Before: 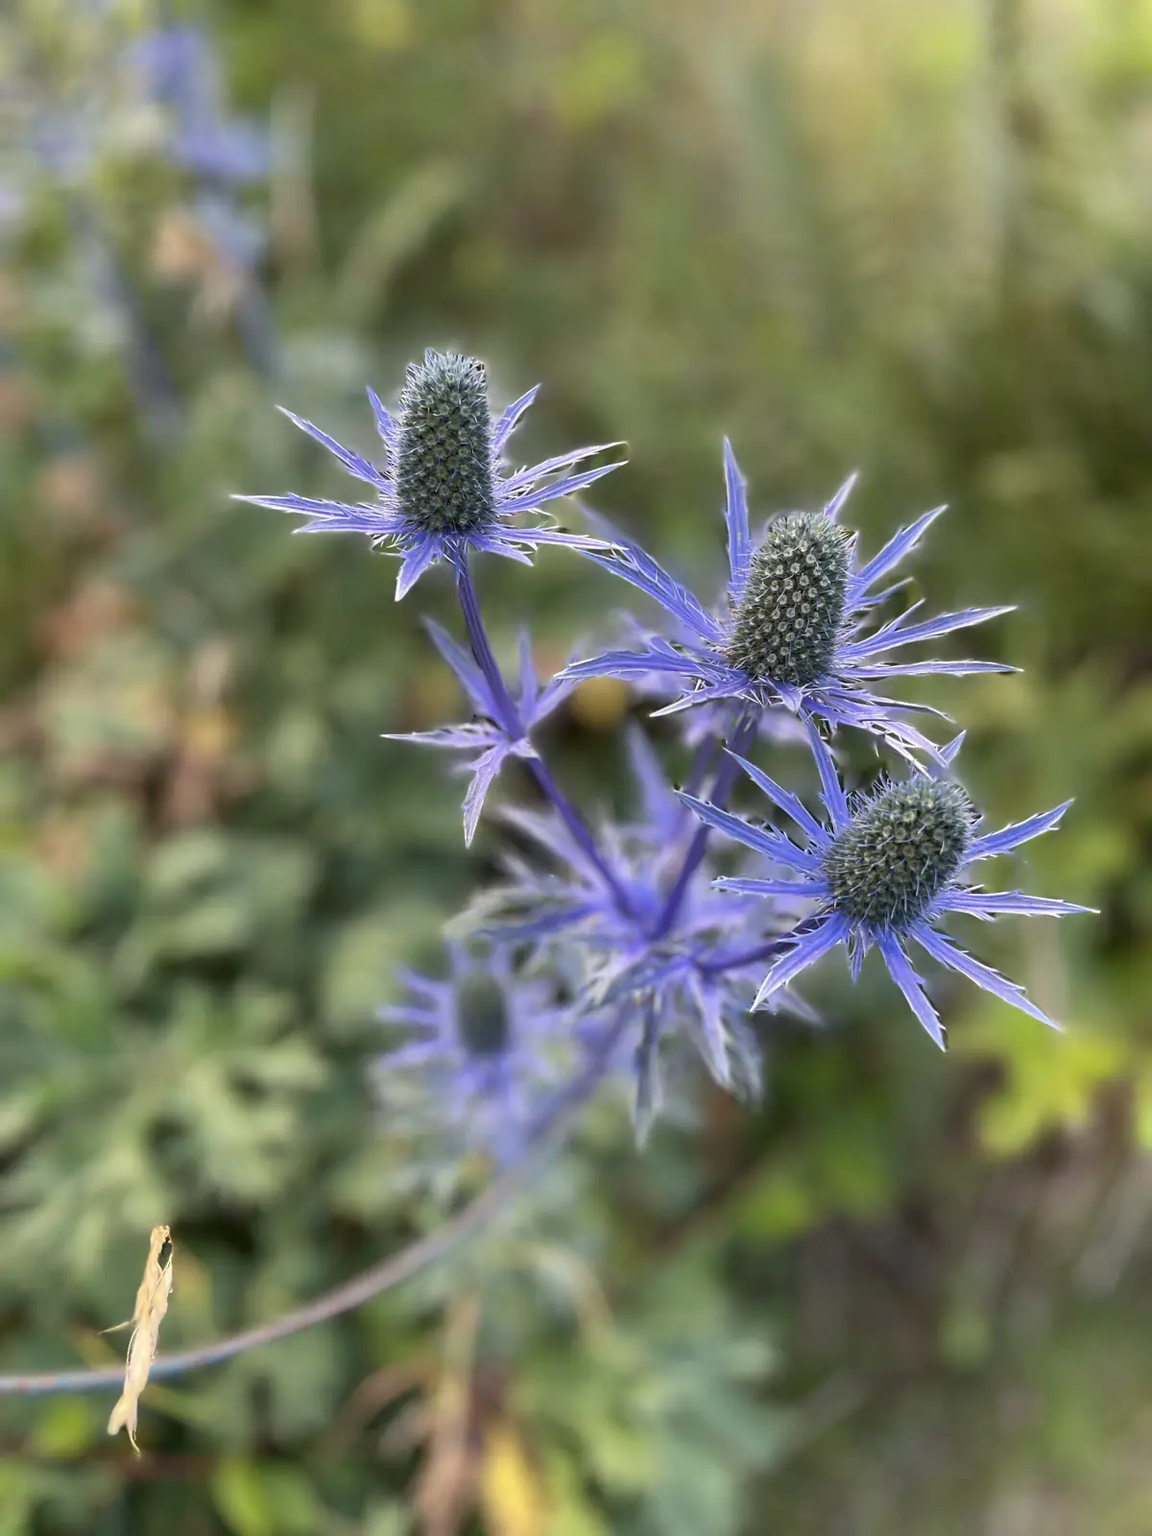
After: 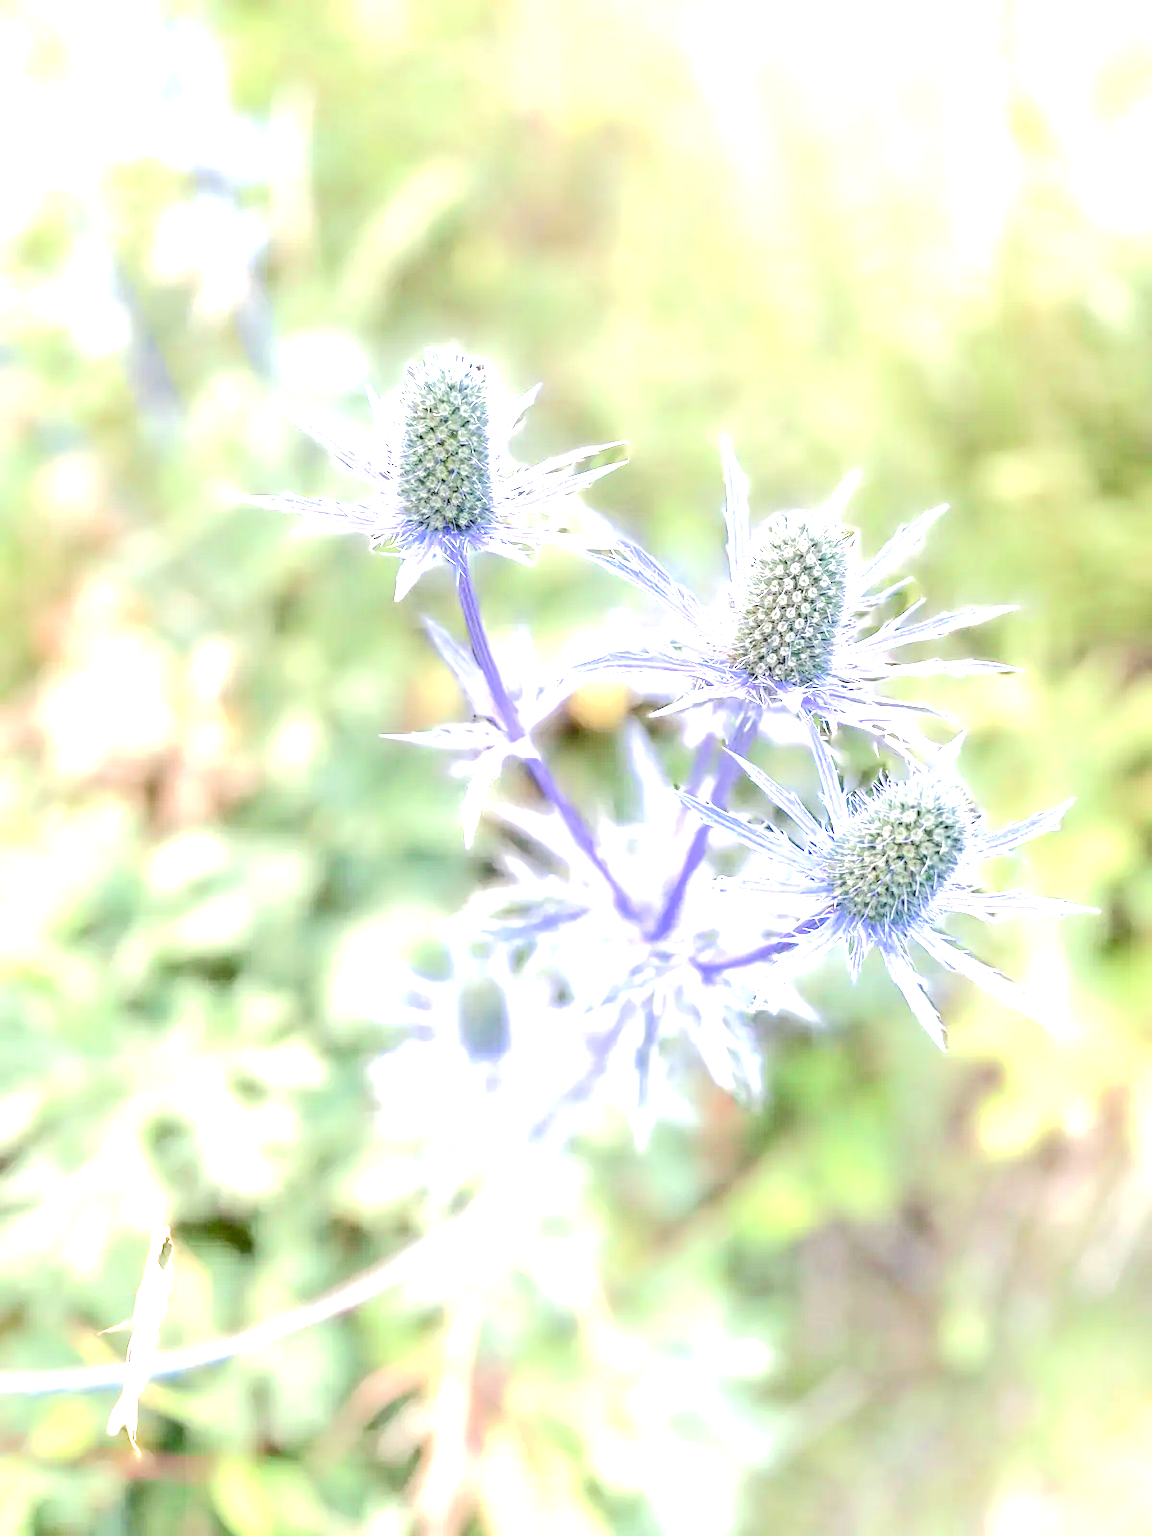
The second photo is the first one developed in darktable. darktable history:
local contrast: on, module defaults
color balance rgb: perceptual saturation grading › global saturation 0.805%, perceptual saturation grading › highlights -30.748%, perceptual saturation grading › shadows 19.341%, perceptual brilliance grading › global brilliance 2.35%, perceptual brilliance grading › highlights -3.783%
tone equalizer: -7 EV 0.143 EV, -6 EV 0.583 EV, -5 EV 1.19 EV, -4 EV 1.29 EV, -3 EV 1.16 EV, -2 EV 0.6 EV, -1 EV 0.155 EV, edges refinement/feathering 500, mask exposure compensation -1.57 EV, preserve details no
contrast brightness saturation: saturation -0.059
exposure: exposure 2.252 EV, compensate exposure bias true, compensate highlight preservation false
